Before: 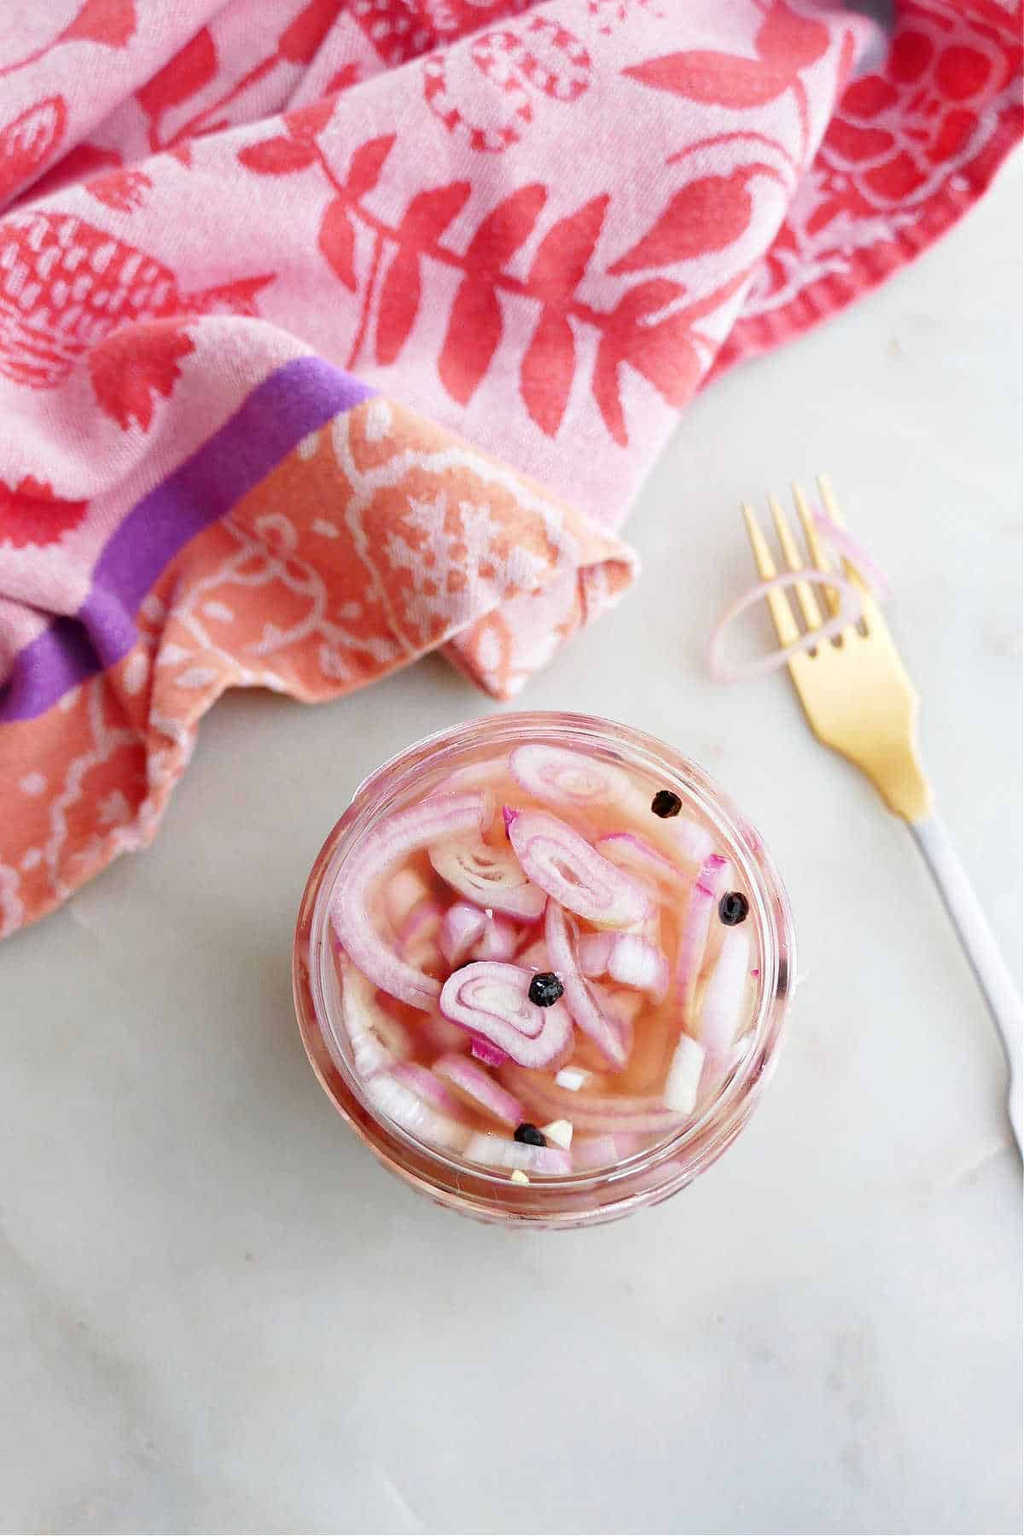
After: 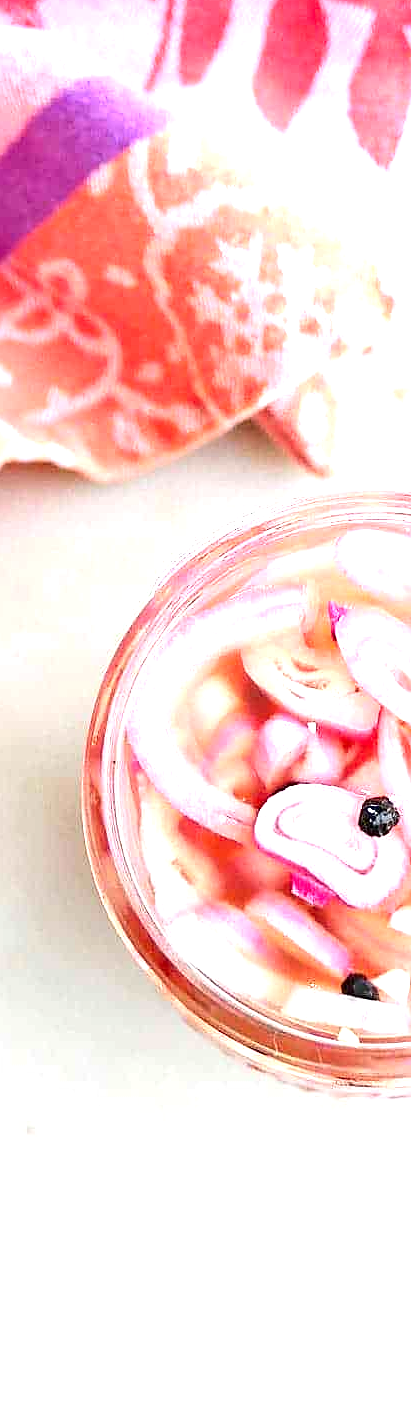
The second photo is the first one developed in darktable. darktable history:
sharpen: amount 0.49
exposure: black level correction 0, exposure 1.199 EV, compensate exposure bias true, compensate highlight preservation false
crop and rotate: left 21.817%, top 19.056%, right 43.867%, bottom 2.991%
contrast brightness saturation: contrast 0.099, brightness 0.034, saturation 0.091
